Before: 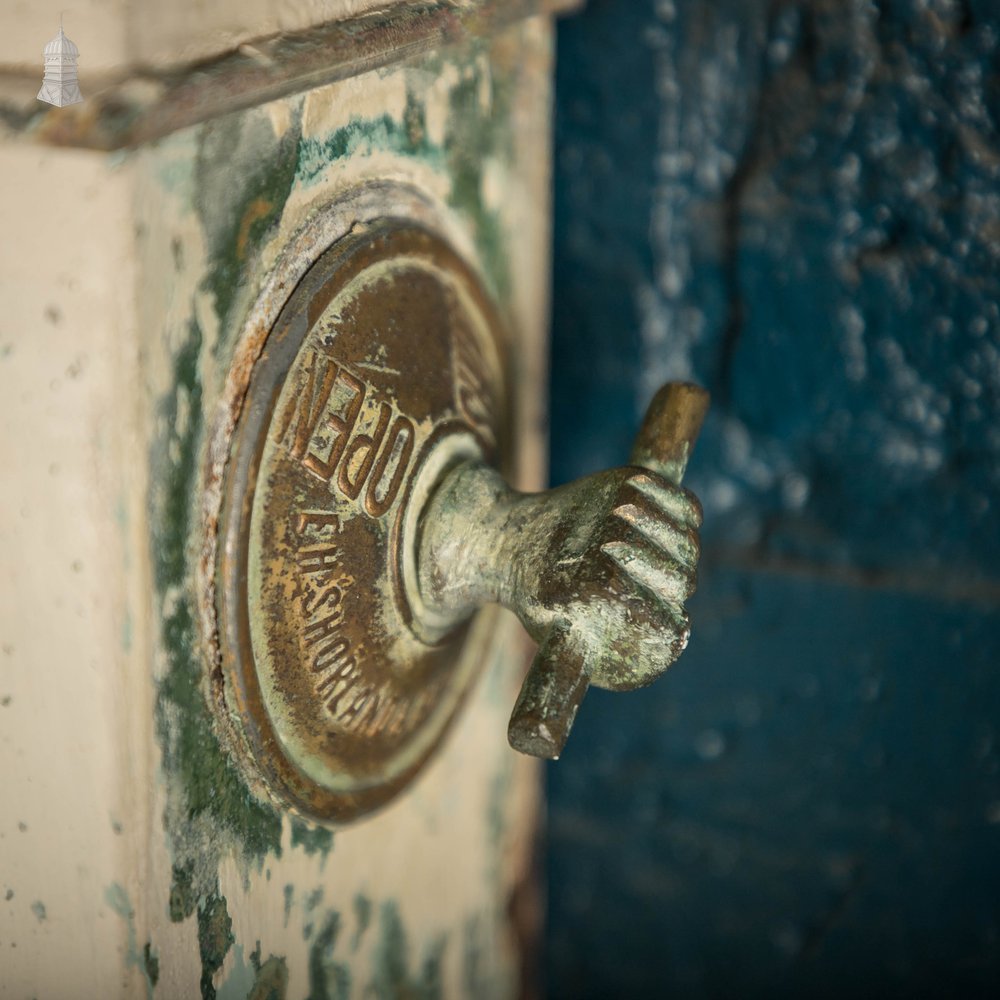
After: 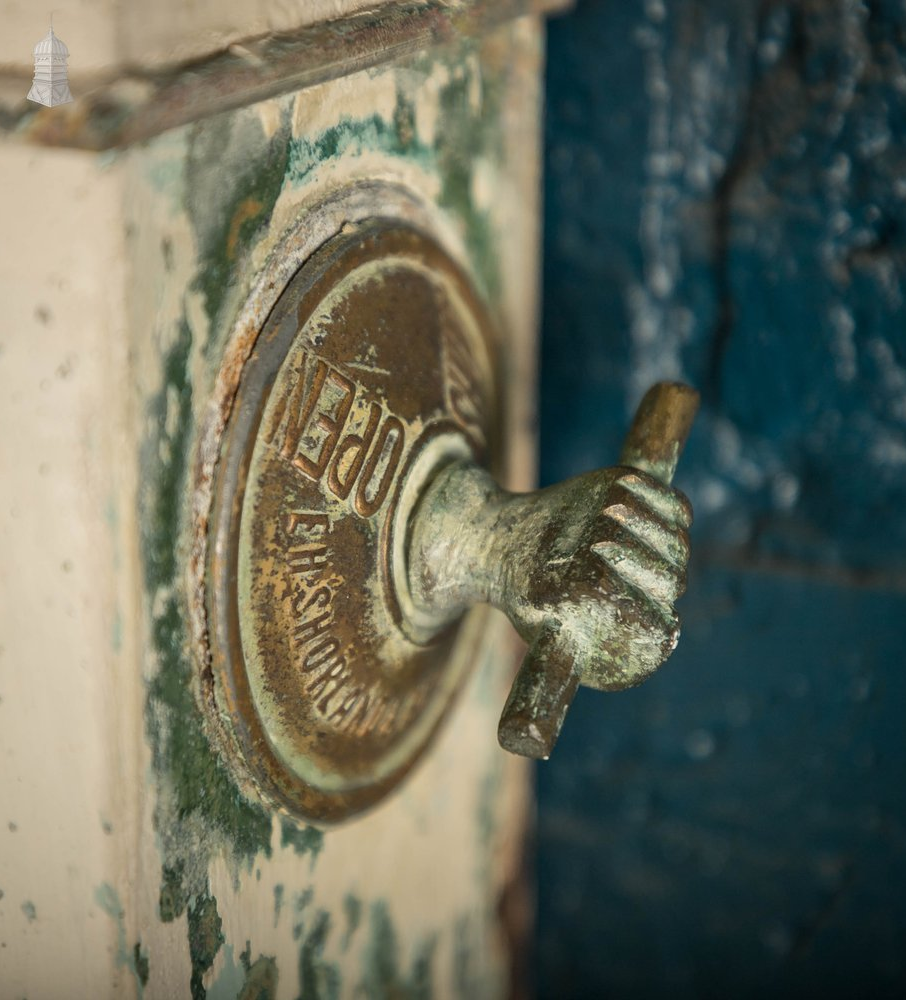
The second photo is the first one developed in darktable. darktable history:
crop and rotate: left 1.076%, right 8.314%
